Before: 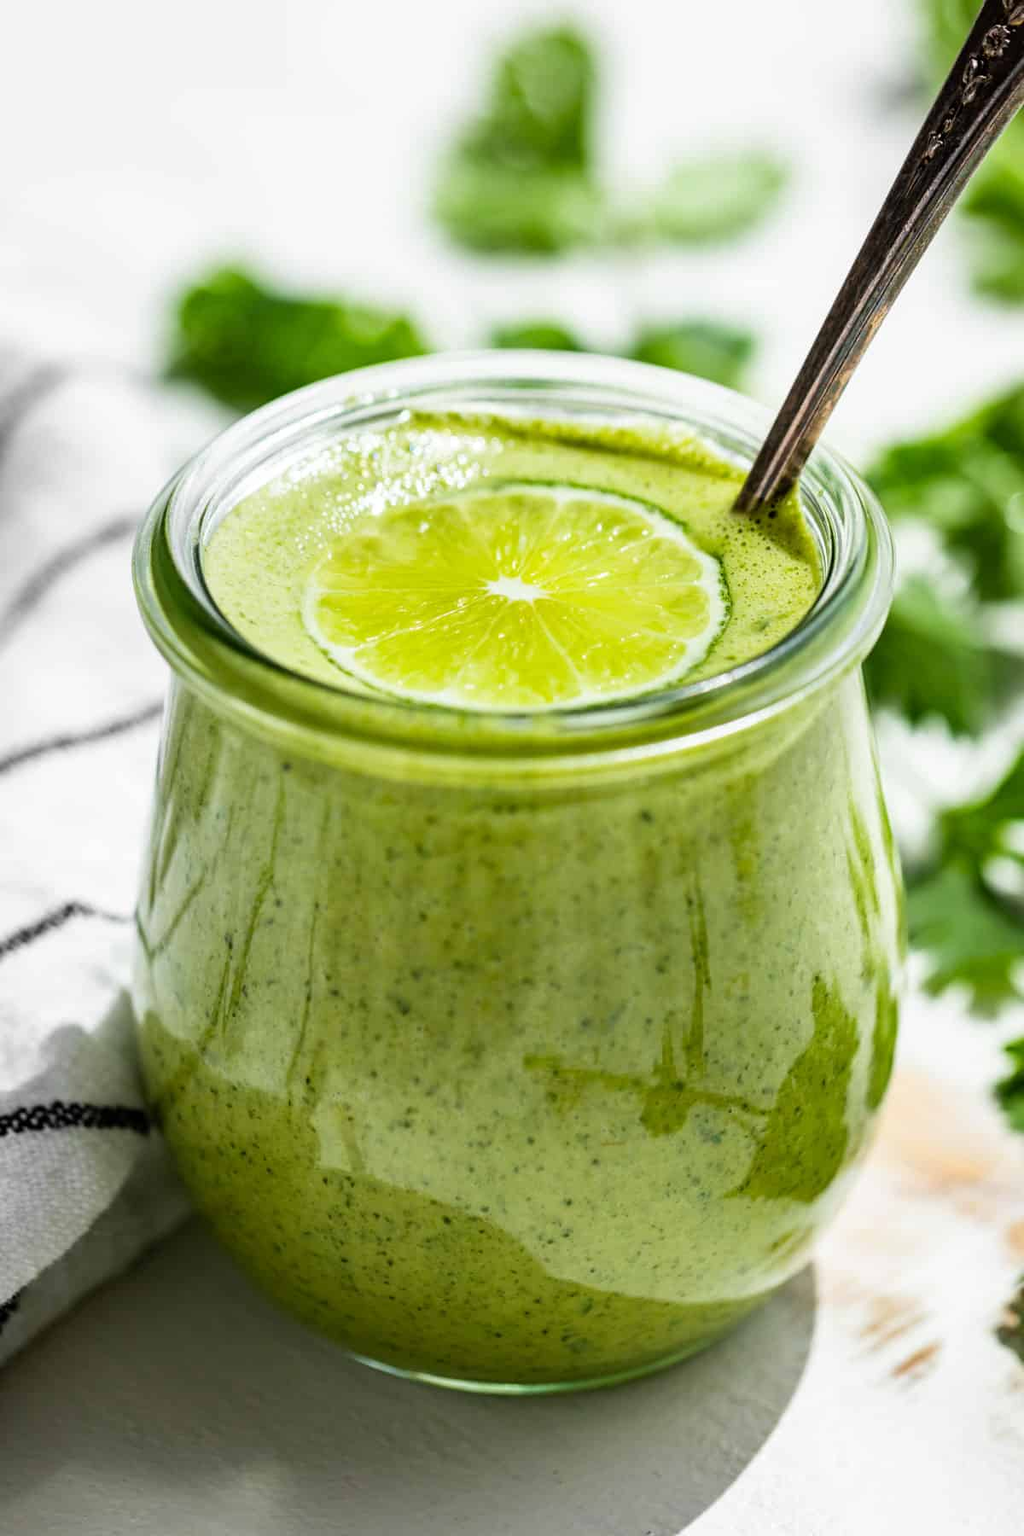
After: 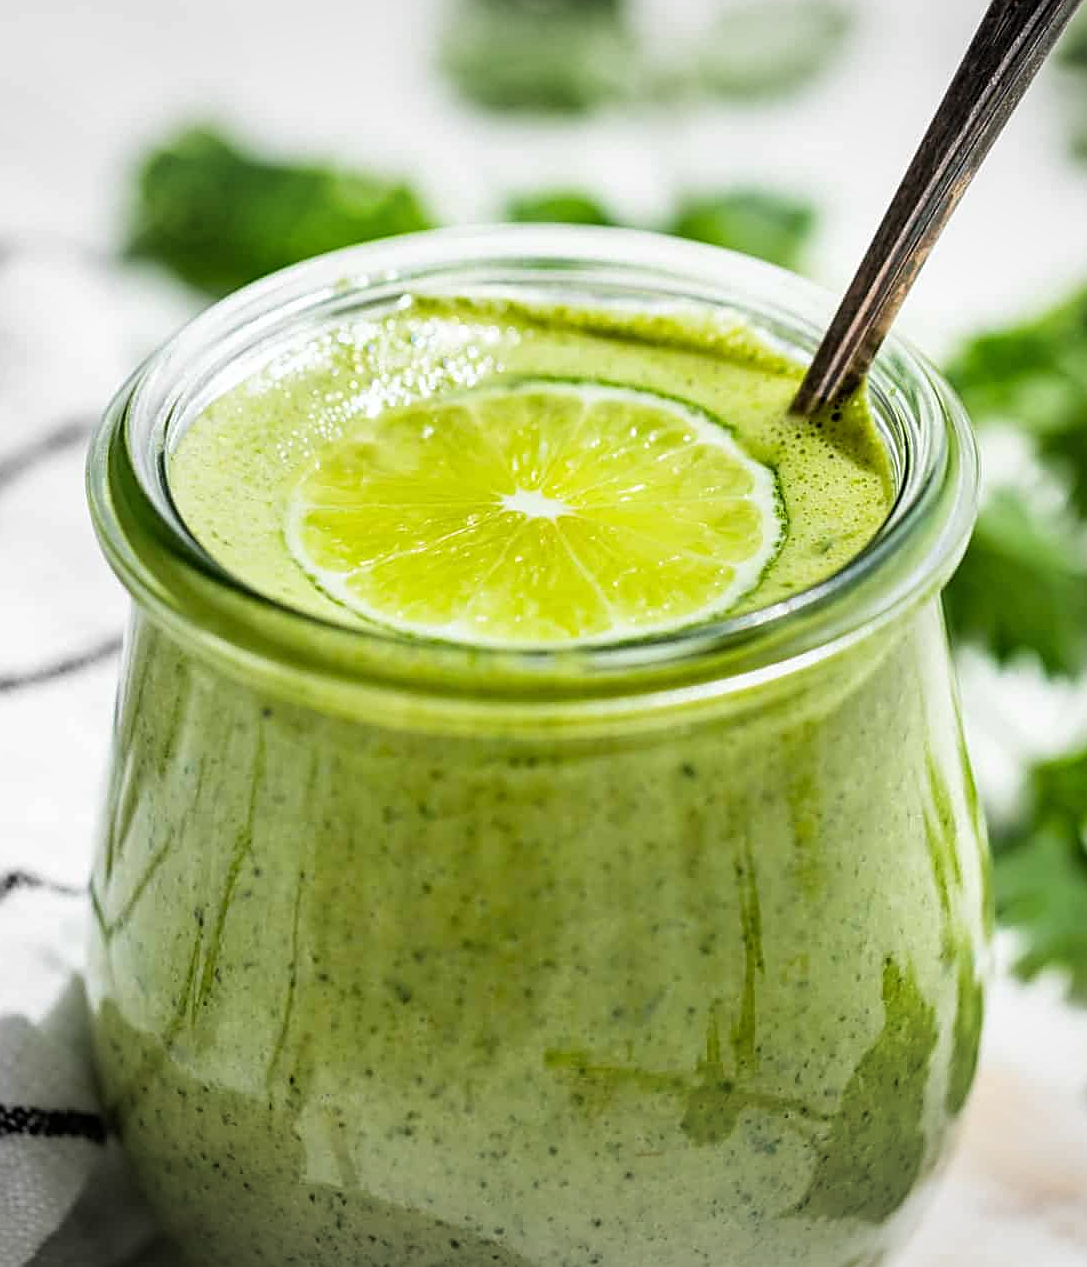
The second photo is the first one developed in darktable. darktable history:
sharpen: on, module defaults
crop: left 5.799%, top 10.369%, right 3.597%, bottom 19.237%
vignetting: fall-off start 99.74%, brightness -0.149, width/height ratio 1.322
